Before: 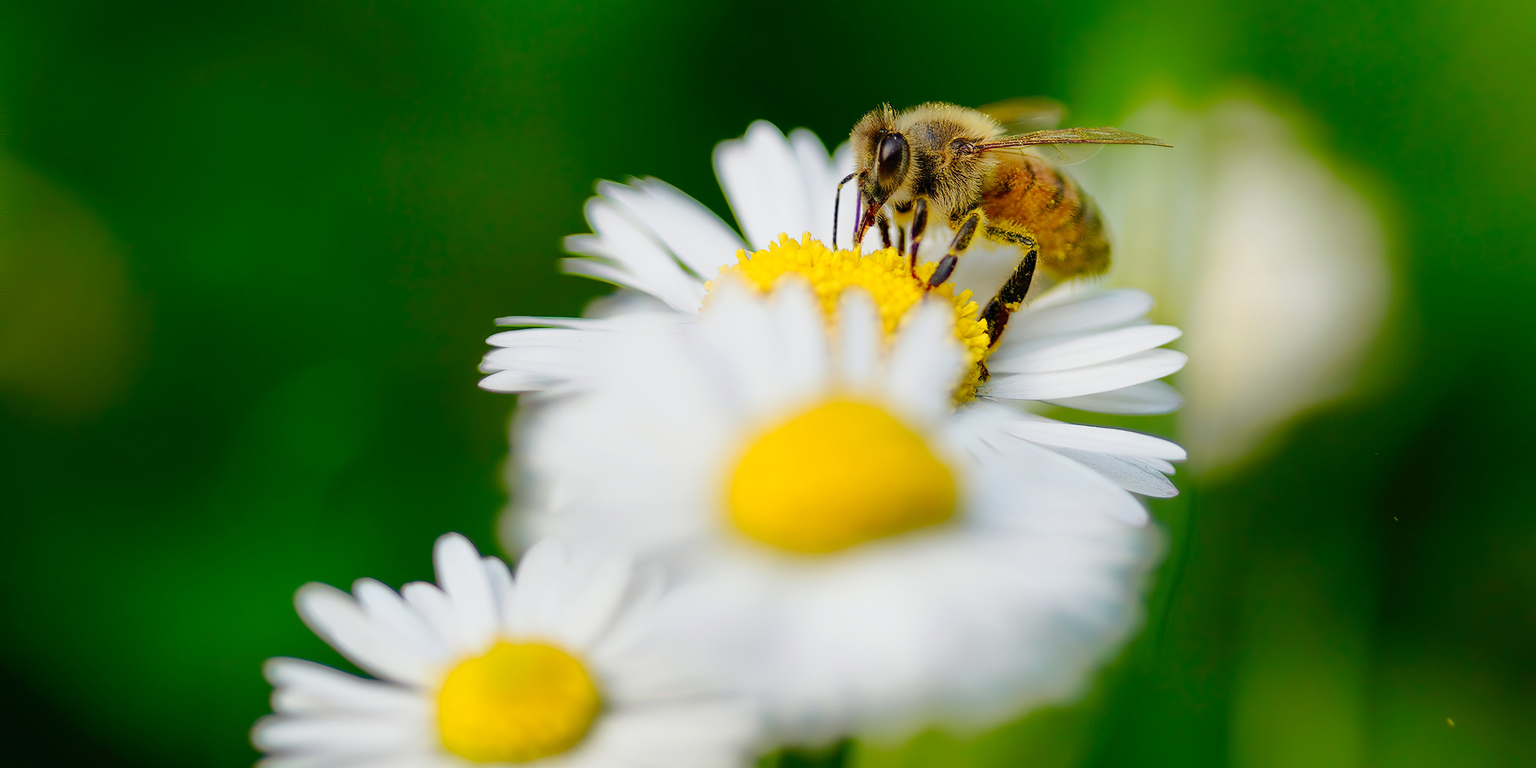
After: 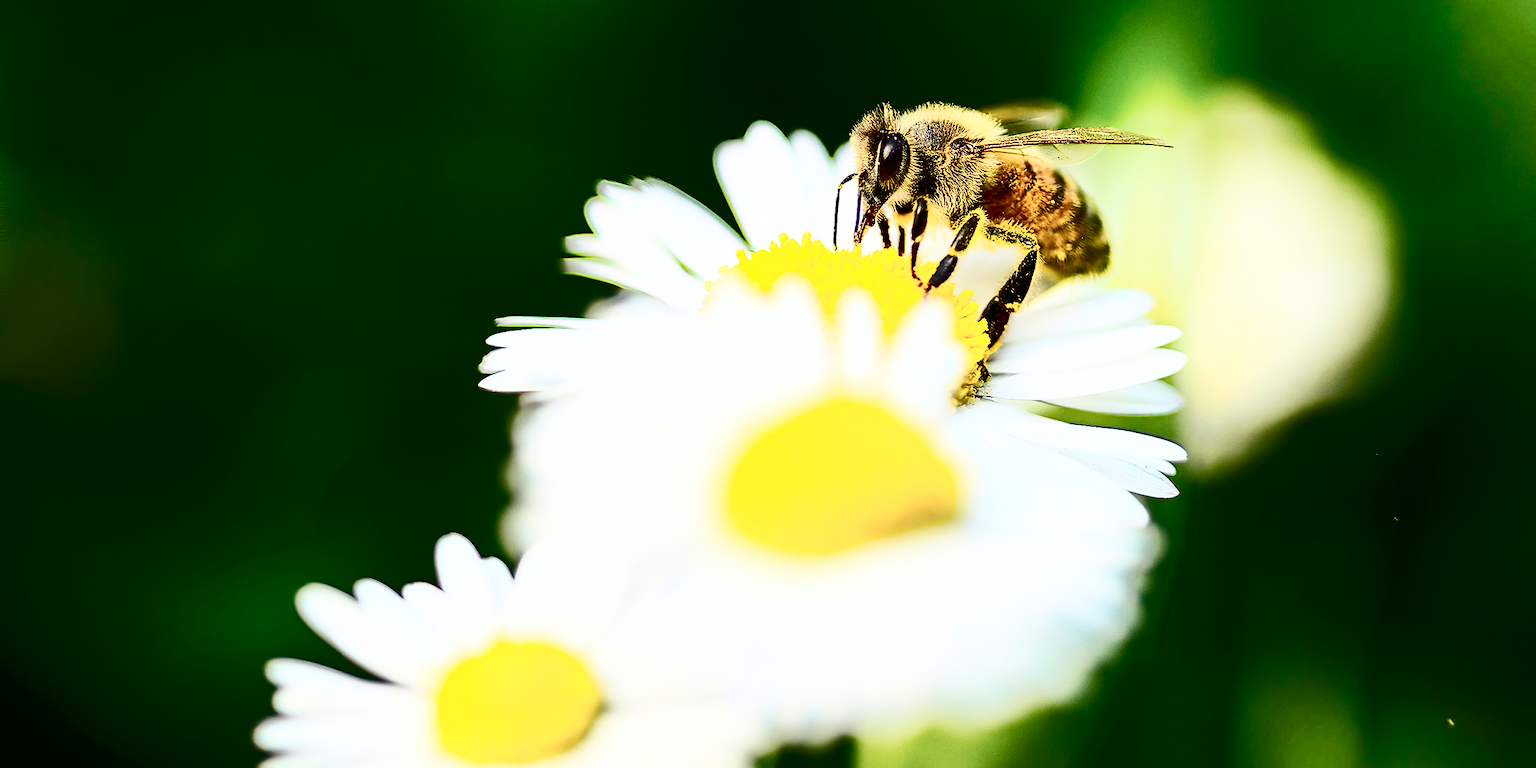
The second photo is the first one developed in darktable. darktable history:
contrast brightness saturation: contrast 0.94, brightness 0.191
sharpen: on, module defaults
exposure: exposure 0.074 EV, compensate highlight preservation false
haze removal: compatibility mode true, adaptive false
